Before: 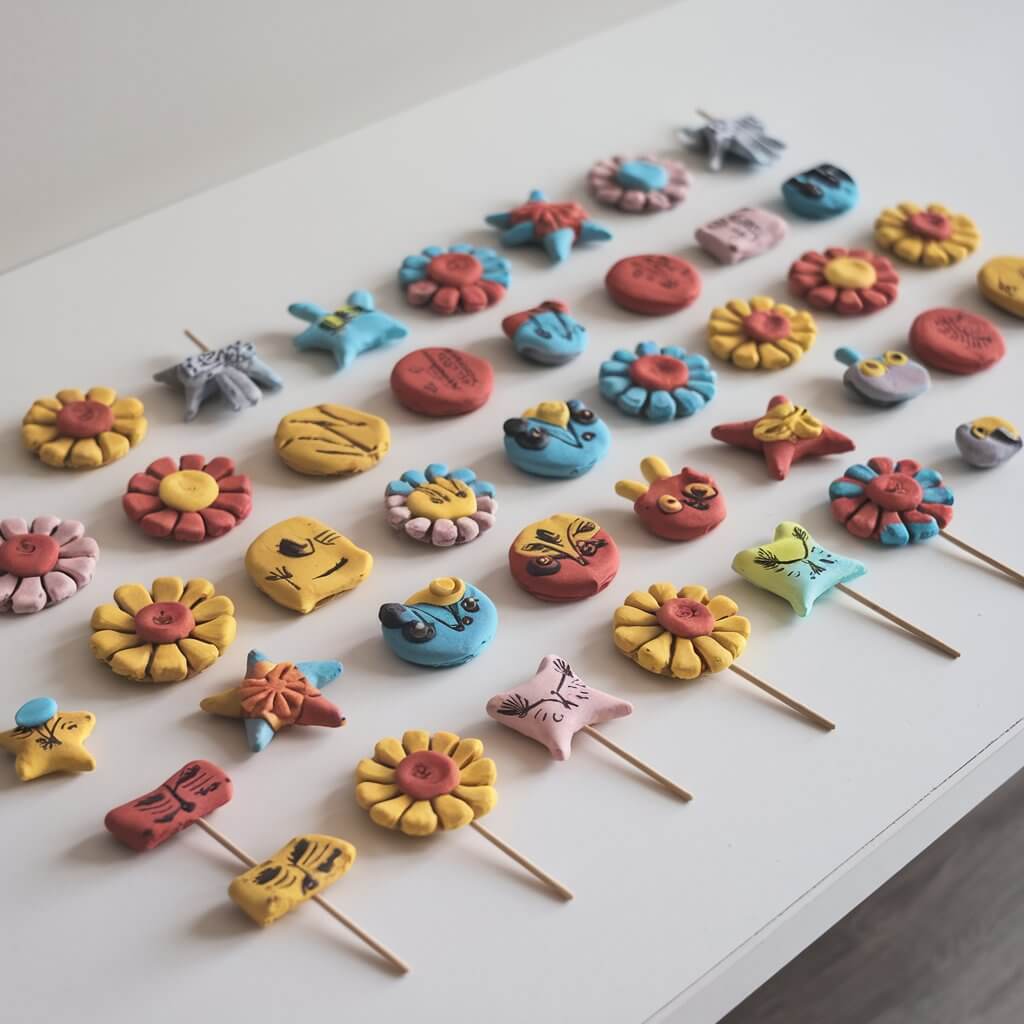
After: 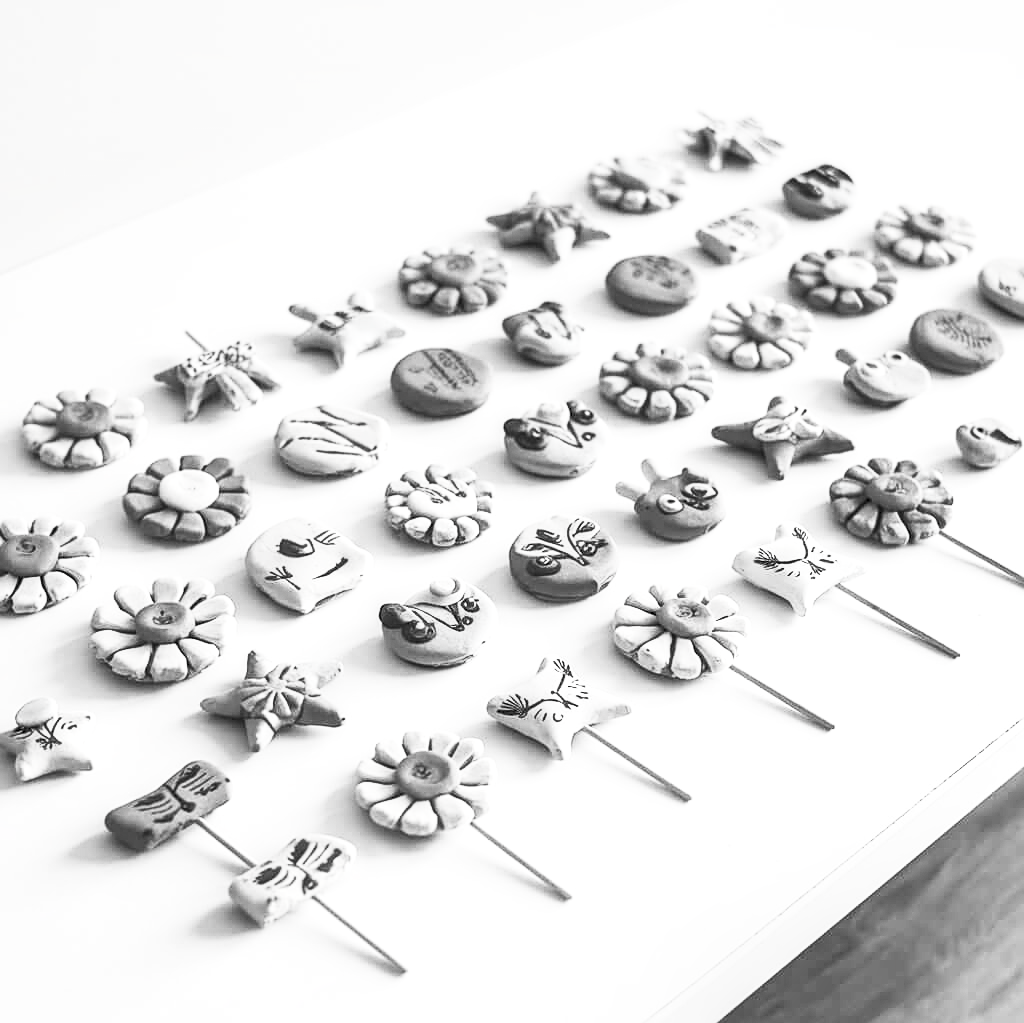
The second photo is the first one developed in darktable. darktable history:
tone equalizer: -8 EV -0.424 EV, -7 EV -0.378 EV, -6 EV -0.314 EV, -5 EV -0.2 EV, -3 EV 0.207 EV, -2 EV 0.346 EV, -1 EV 0.388 EV, +0 EV 0.409 EV
crop: bottom 0.069%
sharpen: on, module defaults
contrast brightness saturation: contrast 0.516, brightness 0.463, saturation -0.996
local contrast: detail 130%
levels: levels [0, 0.478, 1]
